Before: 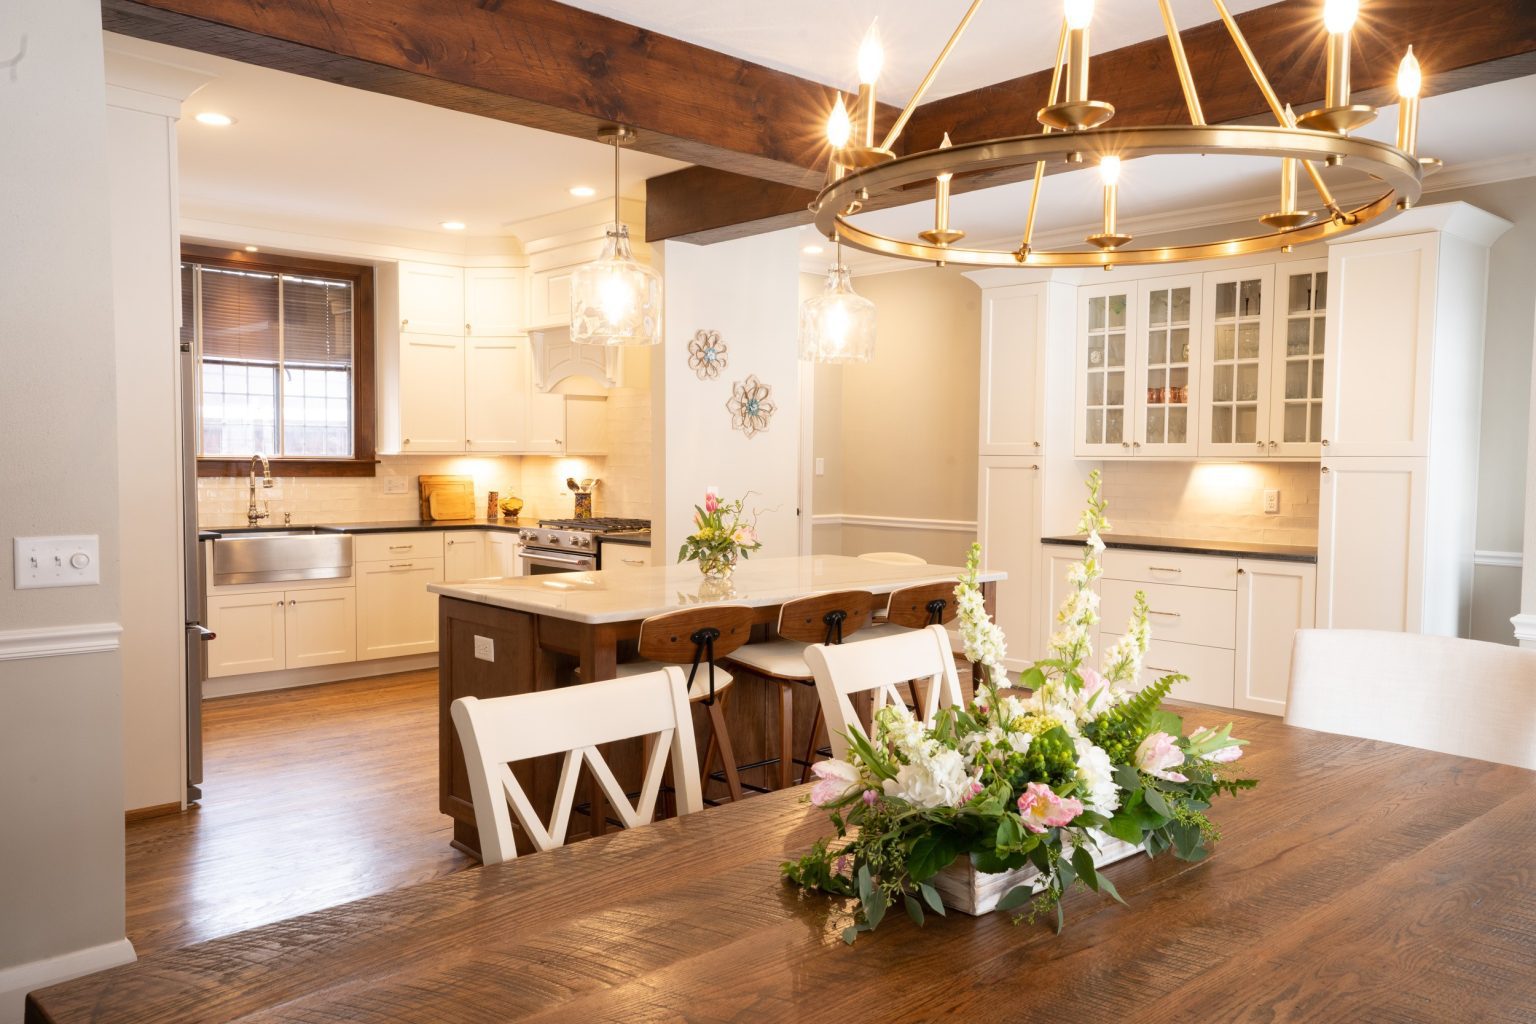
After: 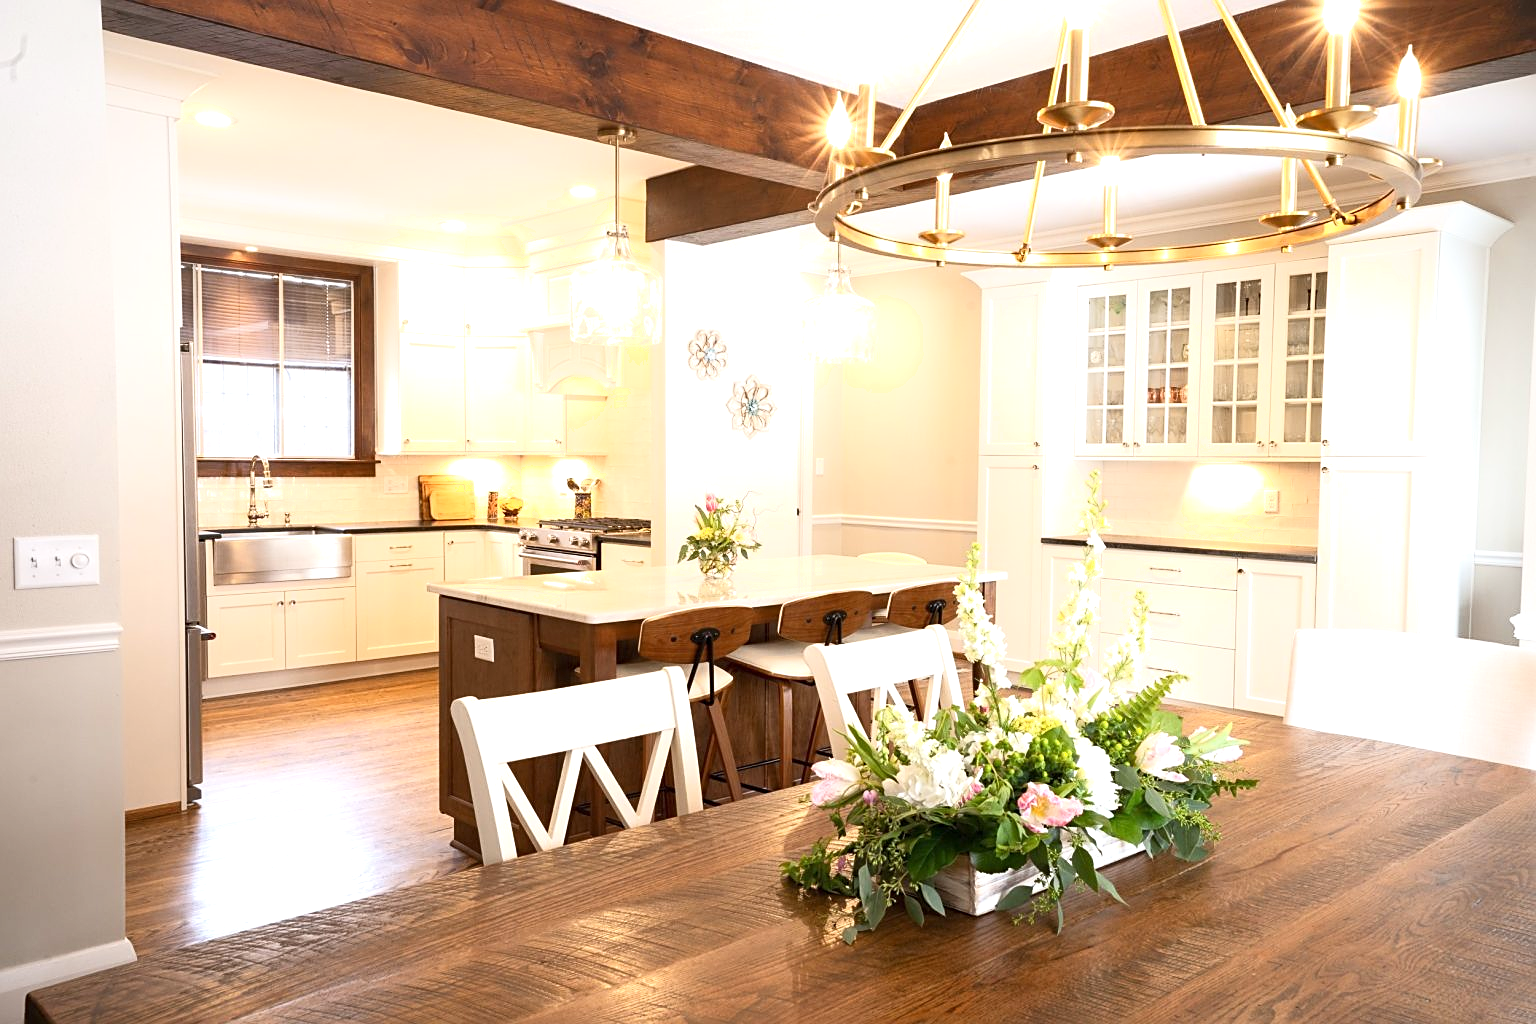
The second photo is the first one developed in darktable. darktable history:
sharpen: on, module defaults
exposure: exposure 0.556 EV, compensate highlight preservation false
shadows and highlights: shadows 0, highlights 40
white balance: red 0.982, blue 1.018
